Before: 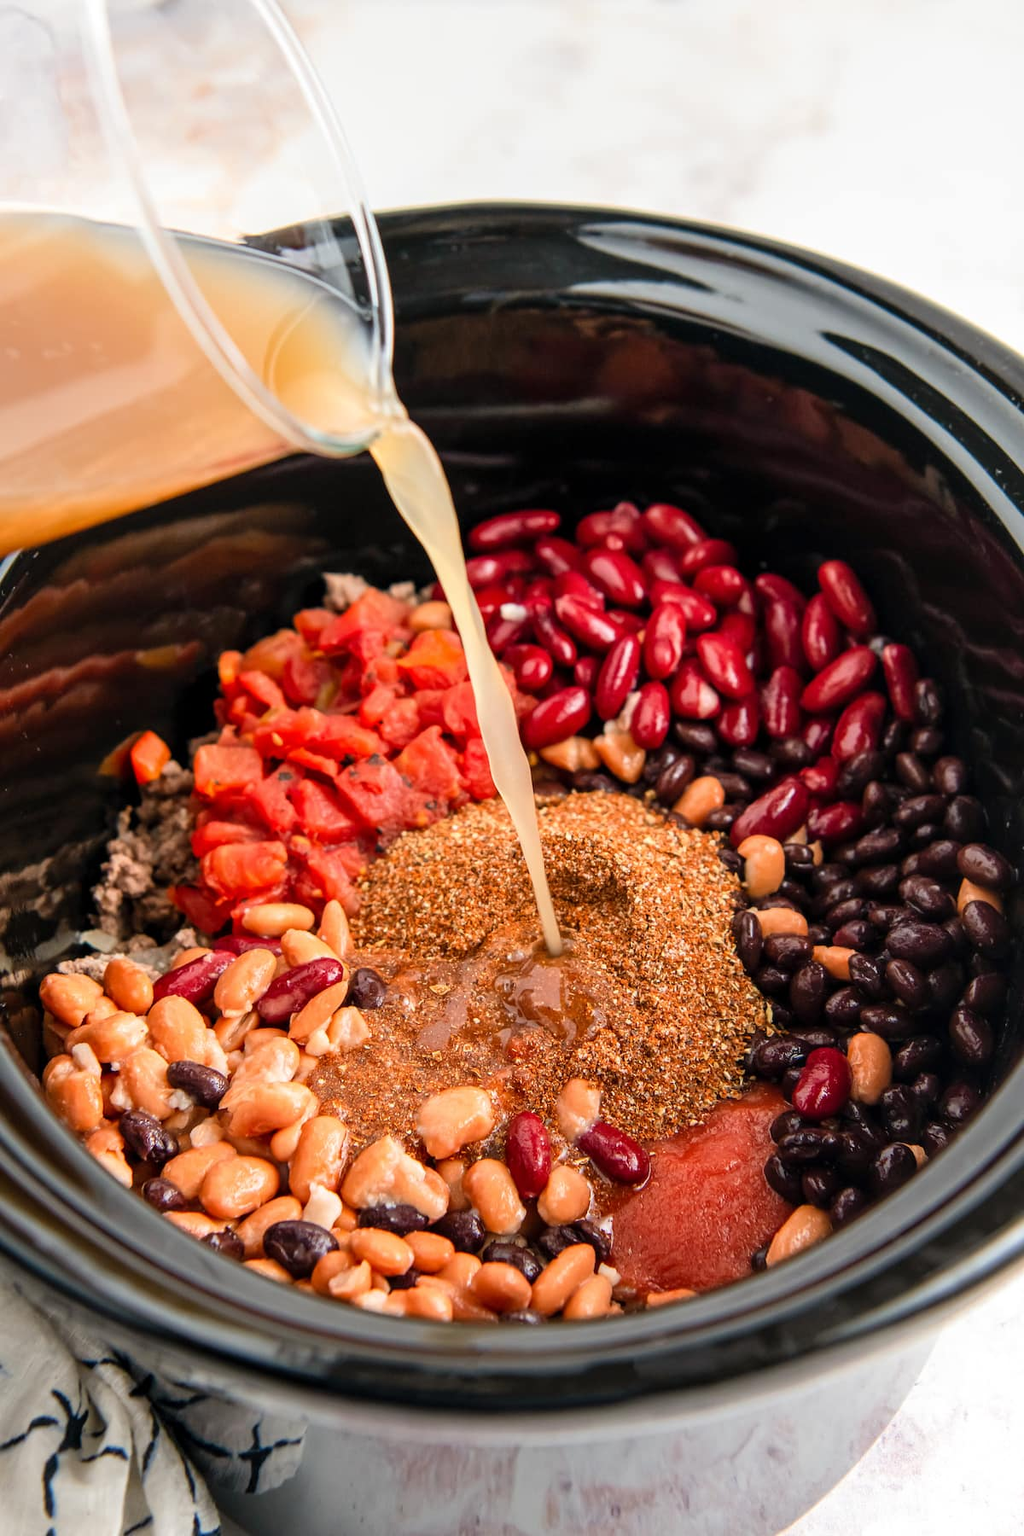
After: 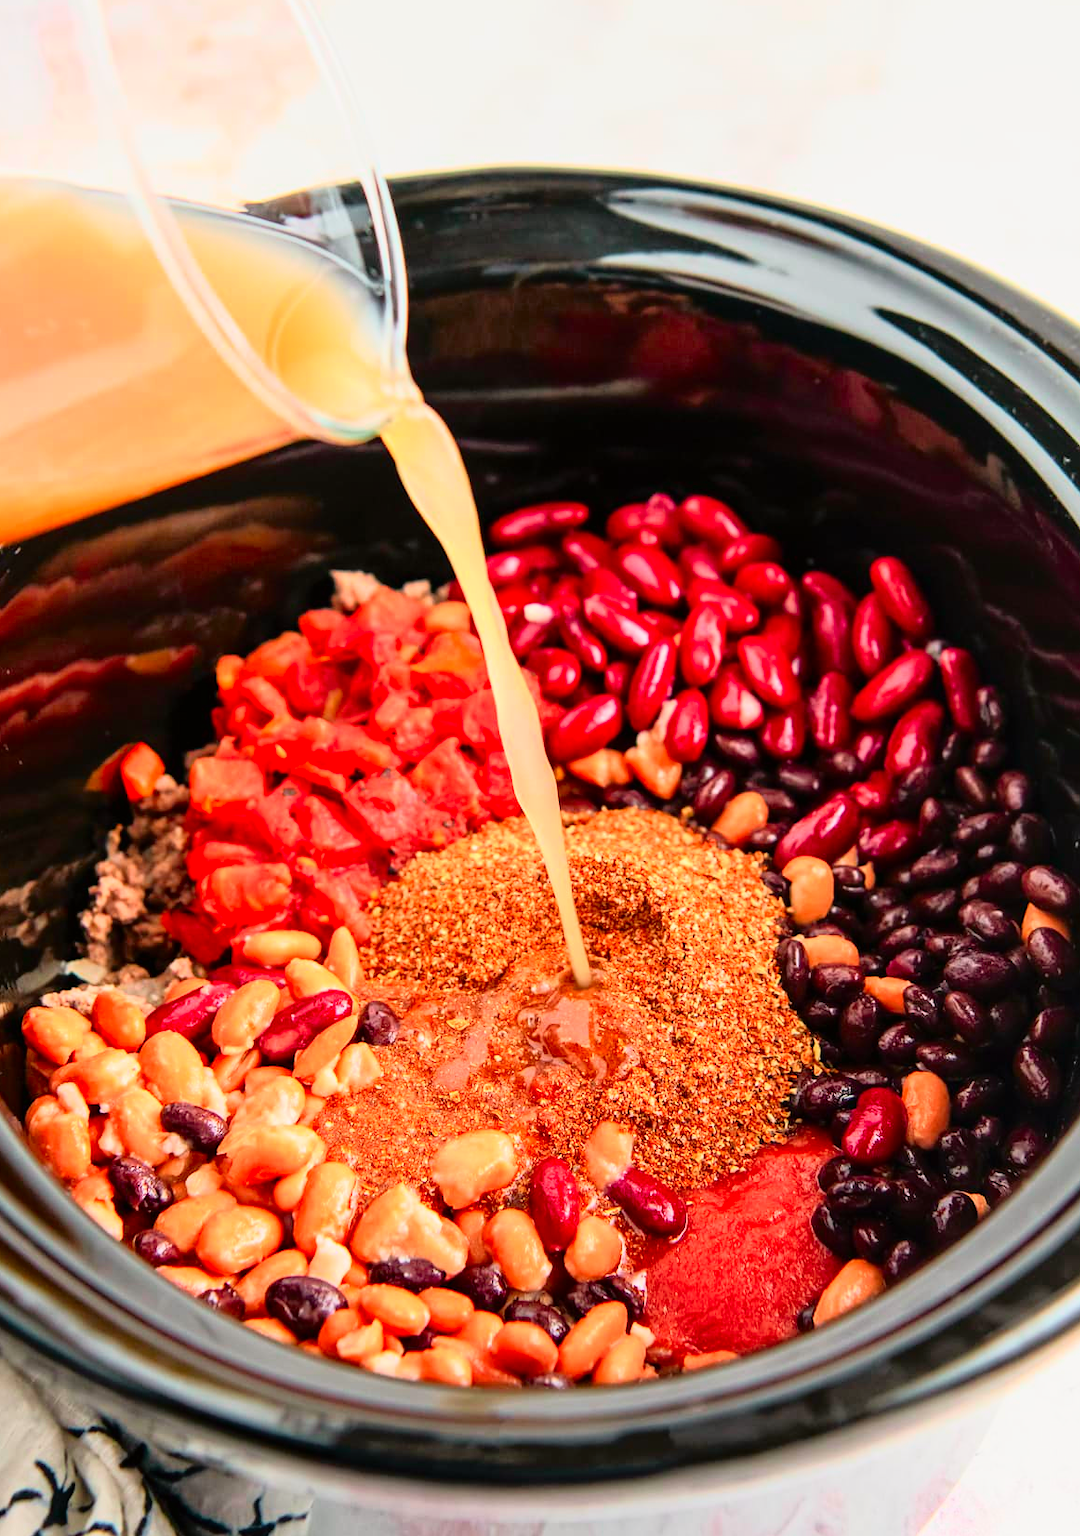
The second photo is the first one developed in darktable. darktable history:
crop: left 1.964%, top 3.251%, right 1.122%, bottom 4.933%
tone curve: curves: ch0 [(0, 0.005) (0.103, 0.097) (0.18, 0.22) (0.378, 0.482) (0.504, 0.631) (0.663, 0.801) (0.834, 0.914) (1, 0.971)]; ch1 [(0, 0) (0.172, 0.123) (0.324, 0.253) (0.396, 0.388) (0.478, 0.461) (0.499, 0.498) (0.545, 0.587) (0.604, 0.692) (0.704, 0.818) (1, 1)]; ch2 [(0, 0) (0.411, 0.424) (0.496, 0.5) (0.521, 0.537) (0.555, 0.585) (0.628, 0.703) (1, 1)], color space Lab, independent channels, preserve colors none
